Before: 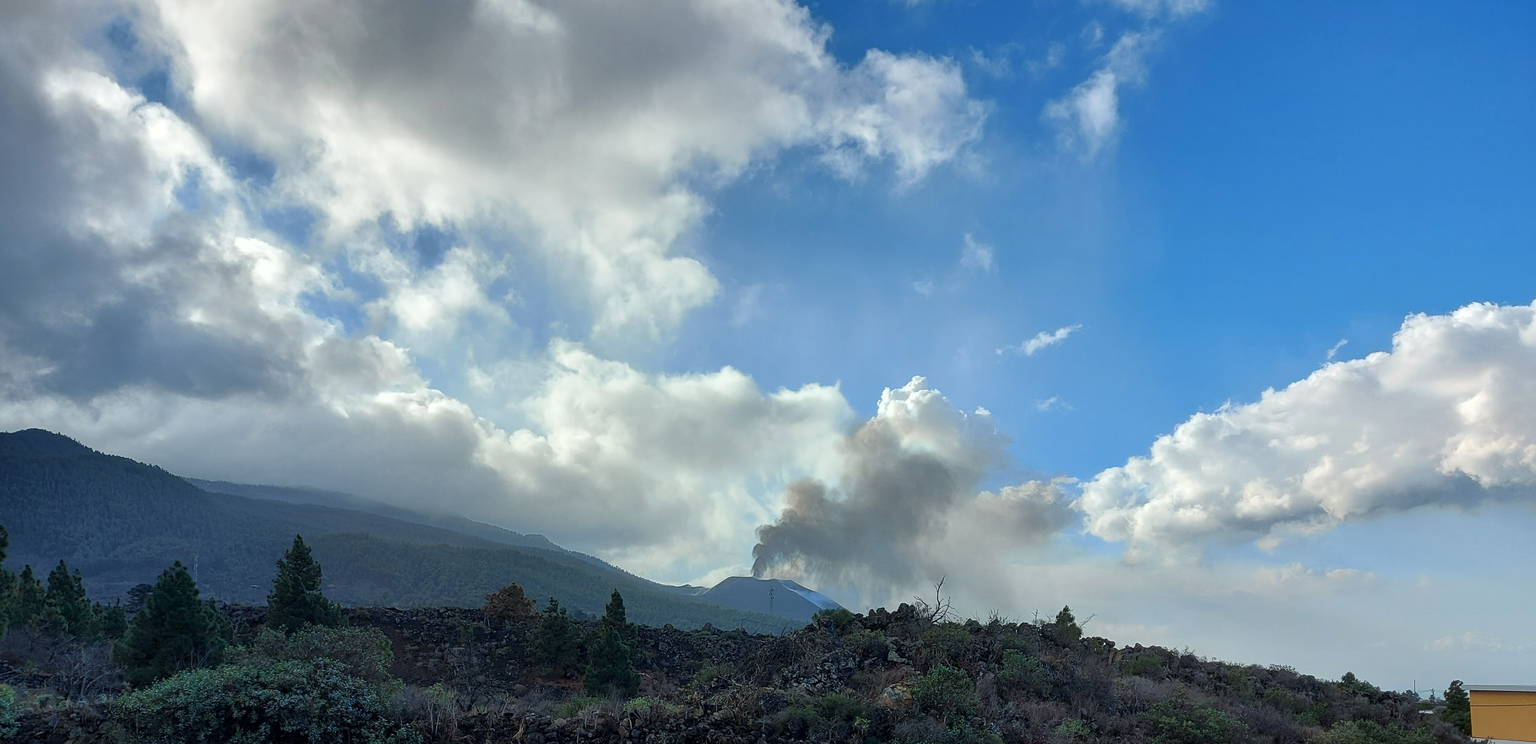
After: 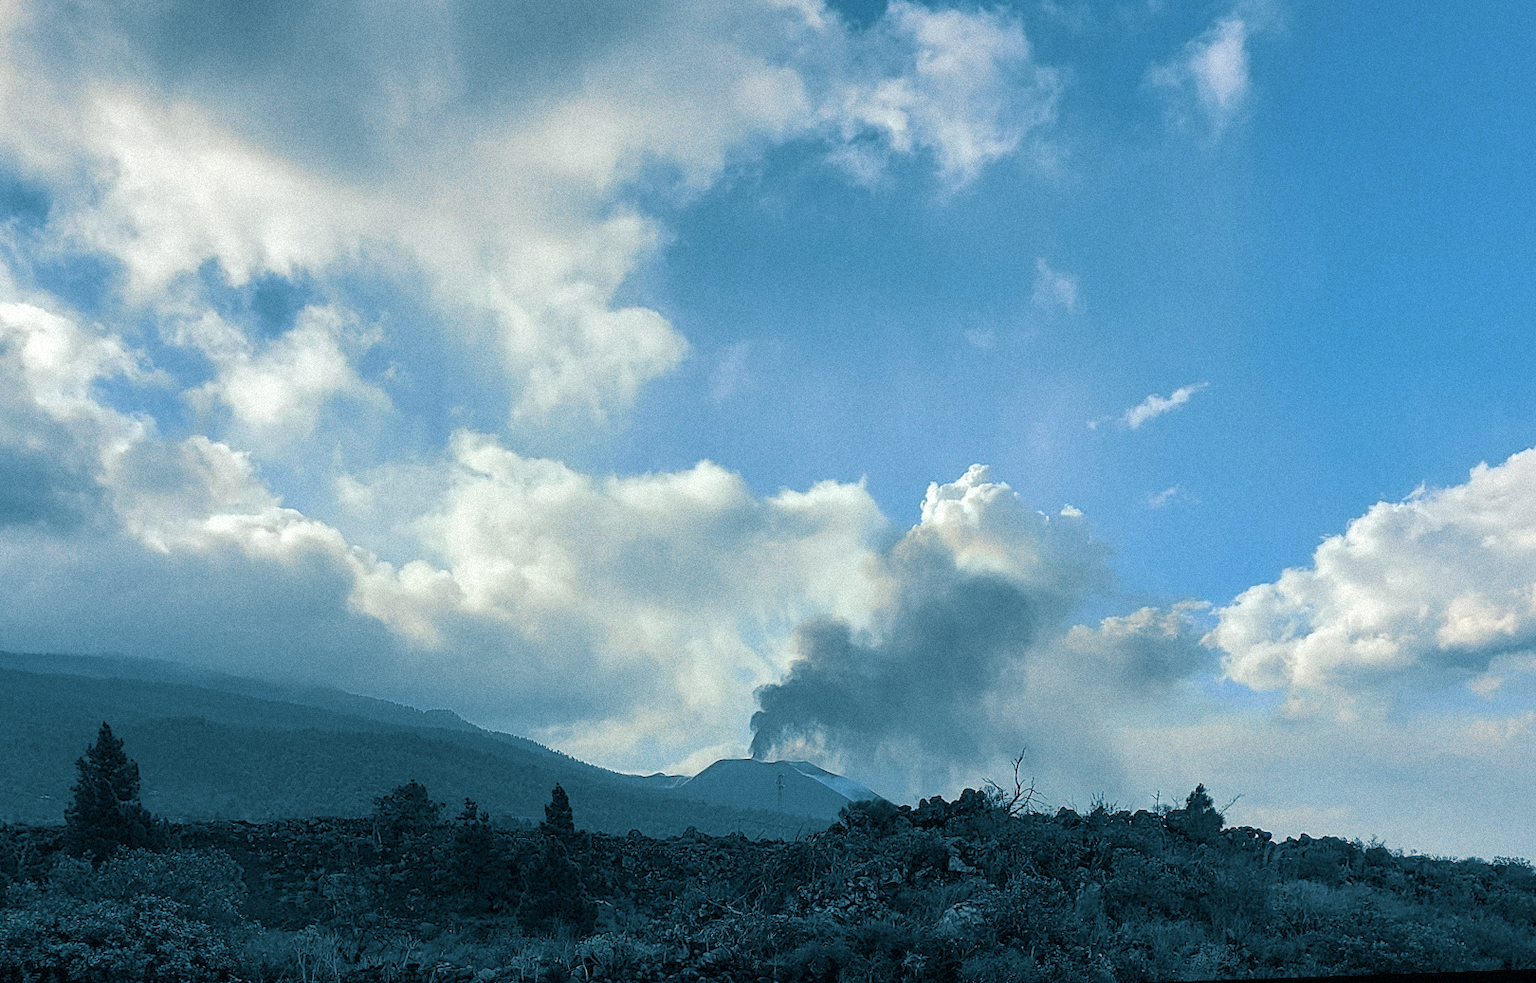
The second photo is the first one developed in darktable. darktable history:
grain: mid-tones bias 0%
crop and rotate: left 13.15%, top 5.251%, right 12.609%
rotate and perspective: rotation -2.12°, lens shift (vertical) 0.009, lens shift (horizontal) -0.008, automatic cropping original format, crop left 0.036, crop right 0.964, crop top 0.05, crop bottom 0.959
split-toning: shadows › hue 212.4°, balance -70
